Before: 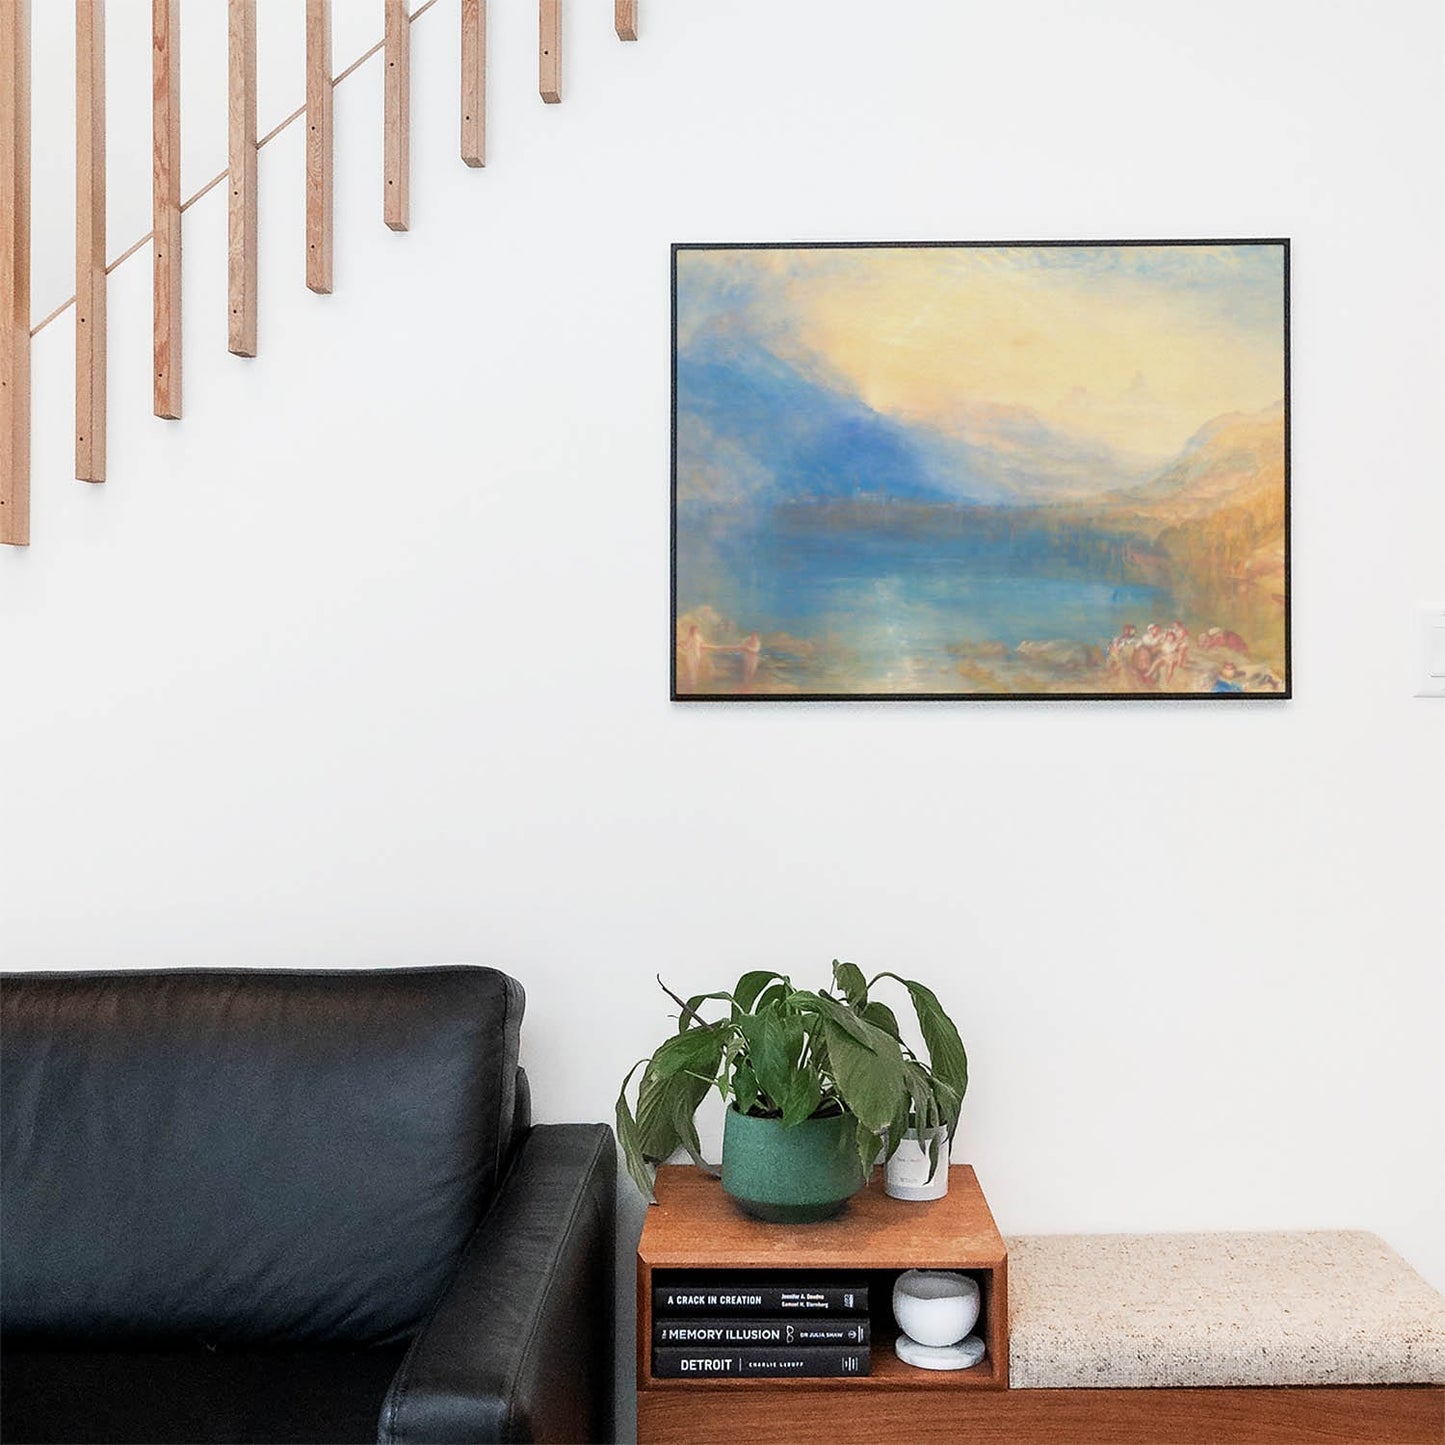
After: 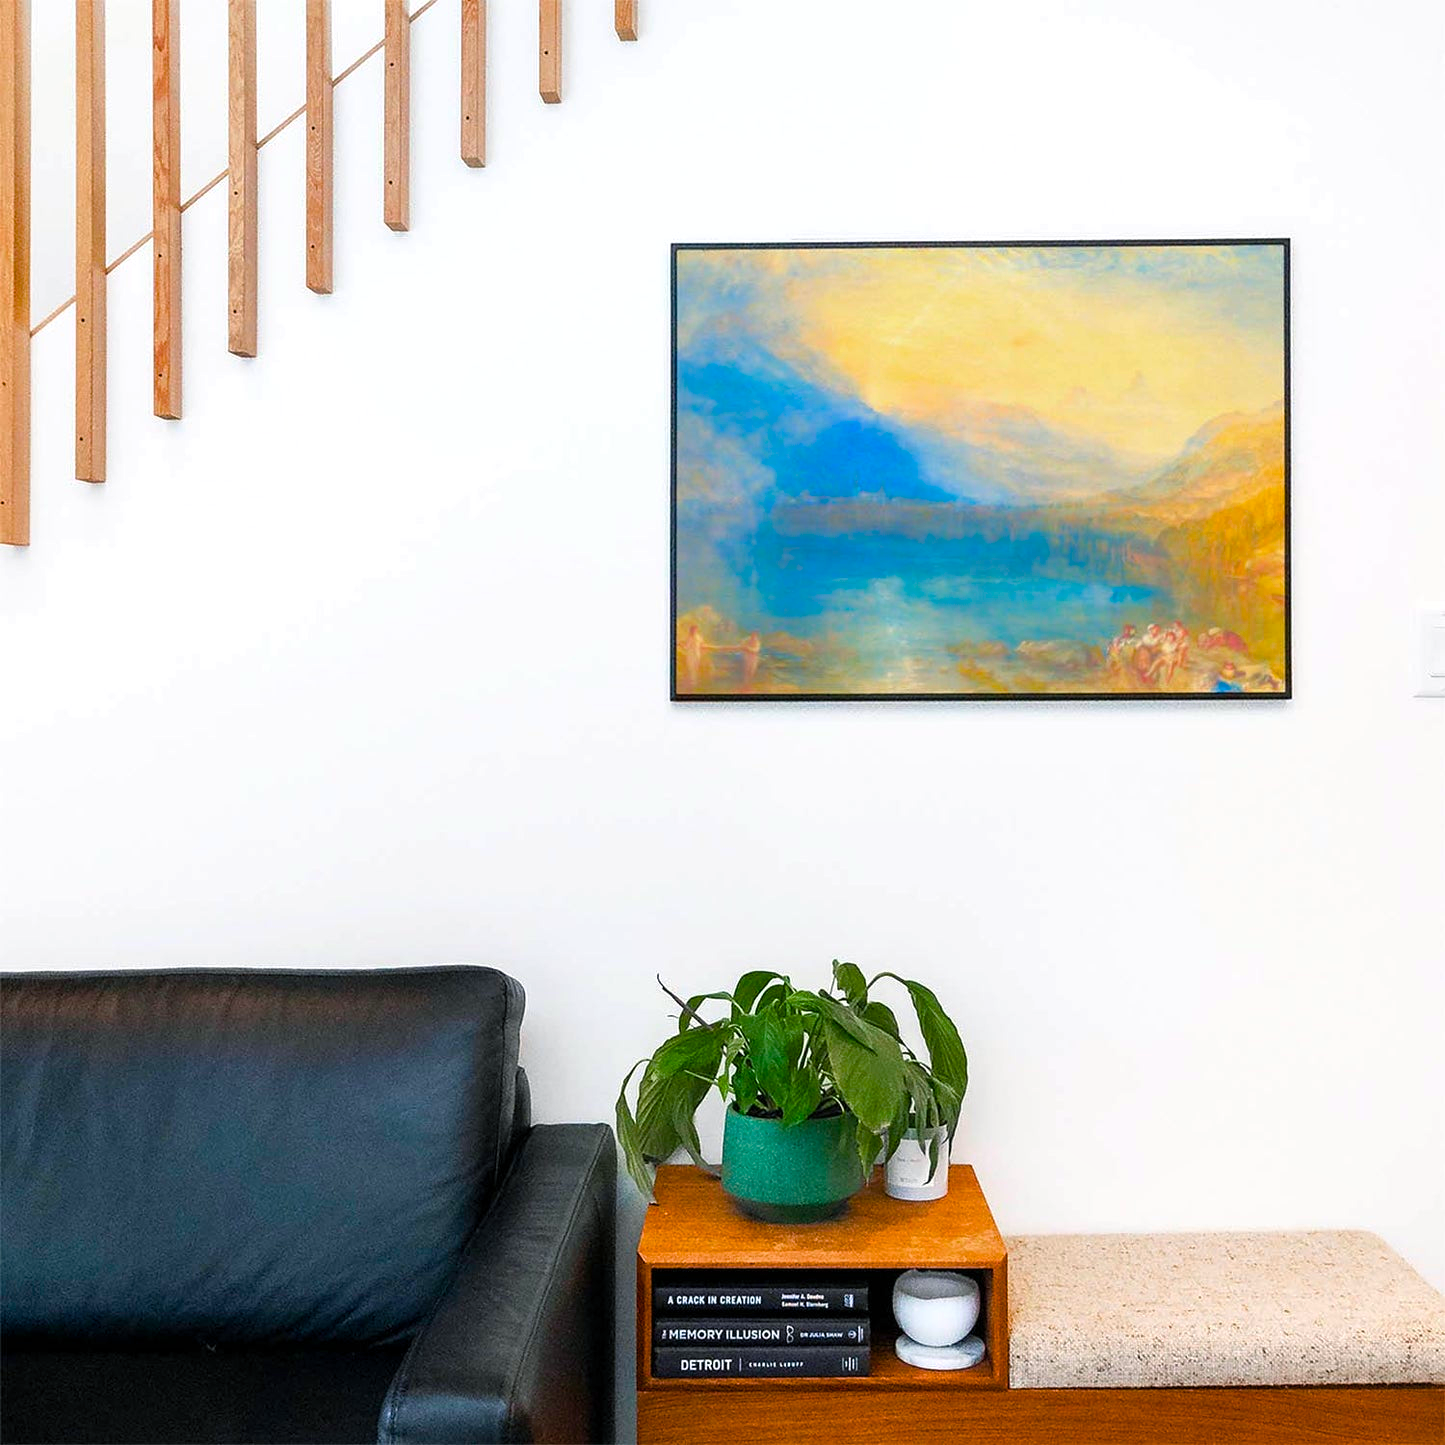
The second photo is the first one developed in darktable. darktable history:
shadows and highlights: shadows 25.8, highlights -25.29
color balance rgb: power › chroma 0.473%, power › hue 214.88°, highlights gain › luminance 14.469%, linear chroma grading › shadows 9.313%, linear chroma grading › highlights 9.664%, linear chroma grading › global chroma 15.308%, linear chroma grading › mid-tones 14.606%, perceptual saturation grading › global saturation 29.33%, perceptual saturation grading › mid-tones 12.65%, perceptual saturation grading › shadows 11.087%, global vibrance 20%
